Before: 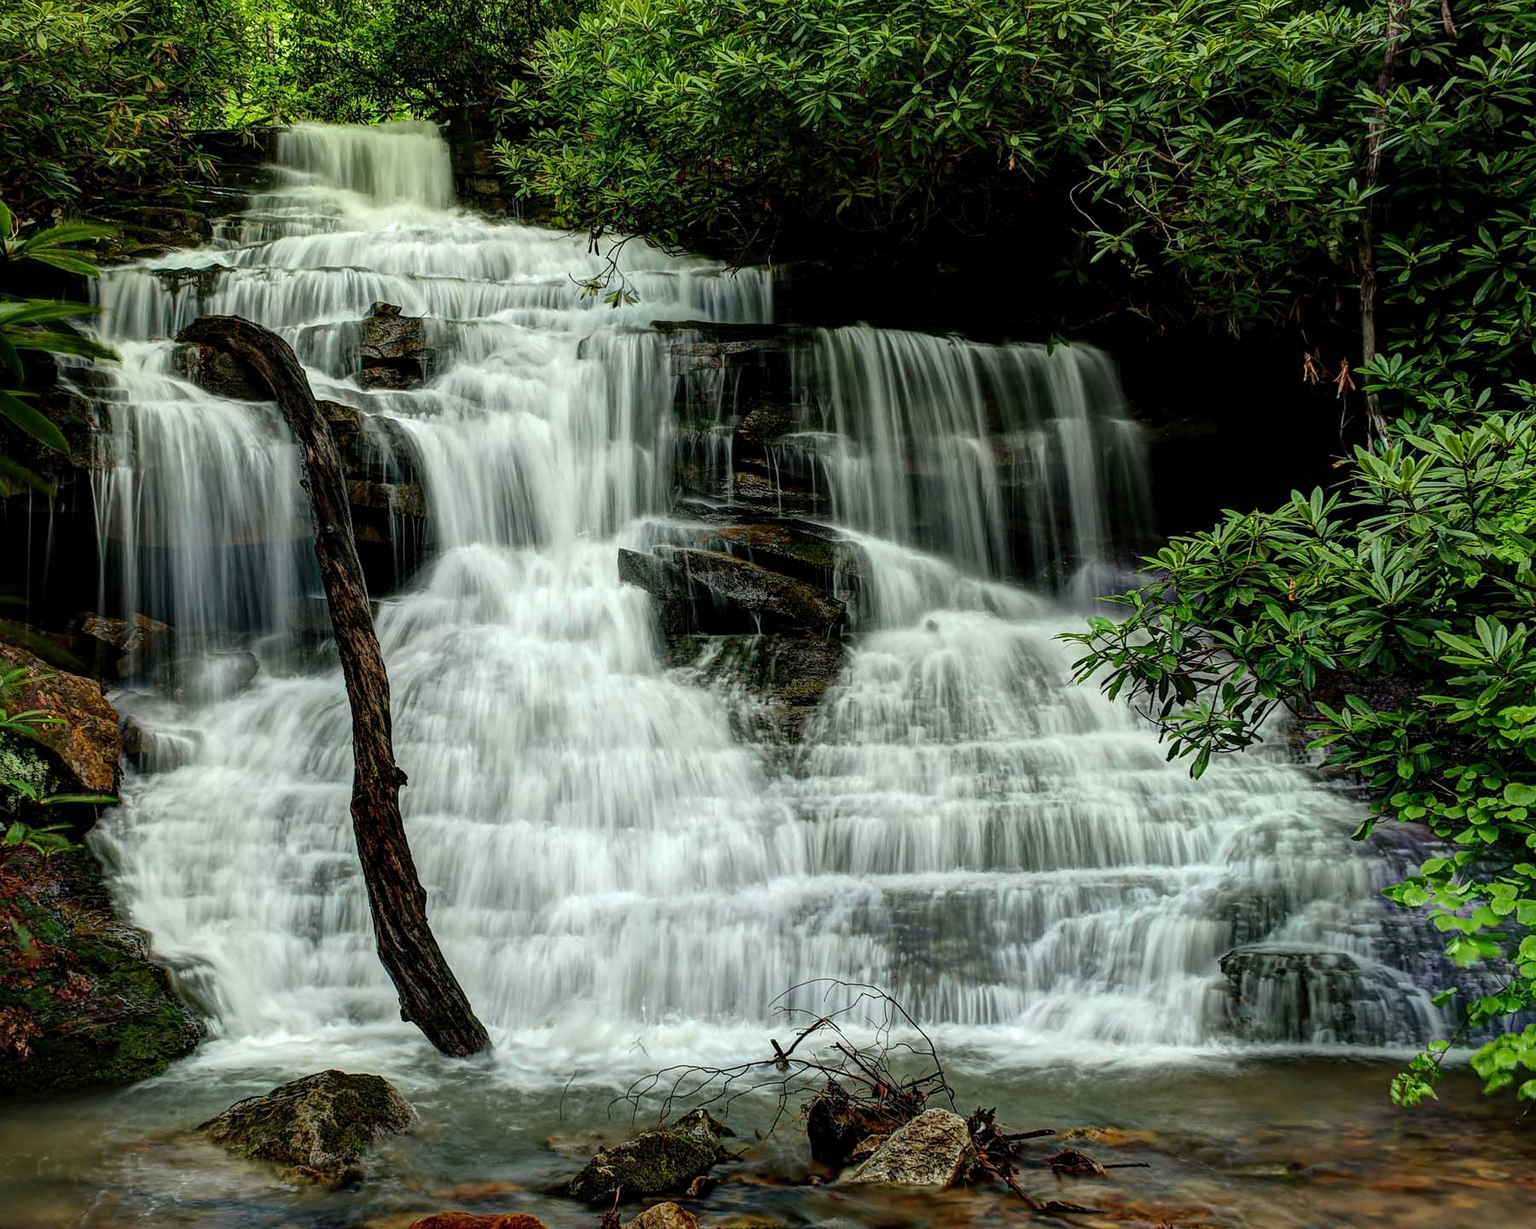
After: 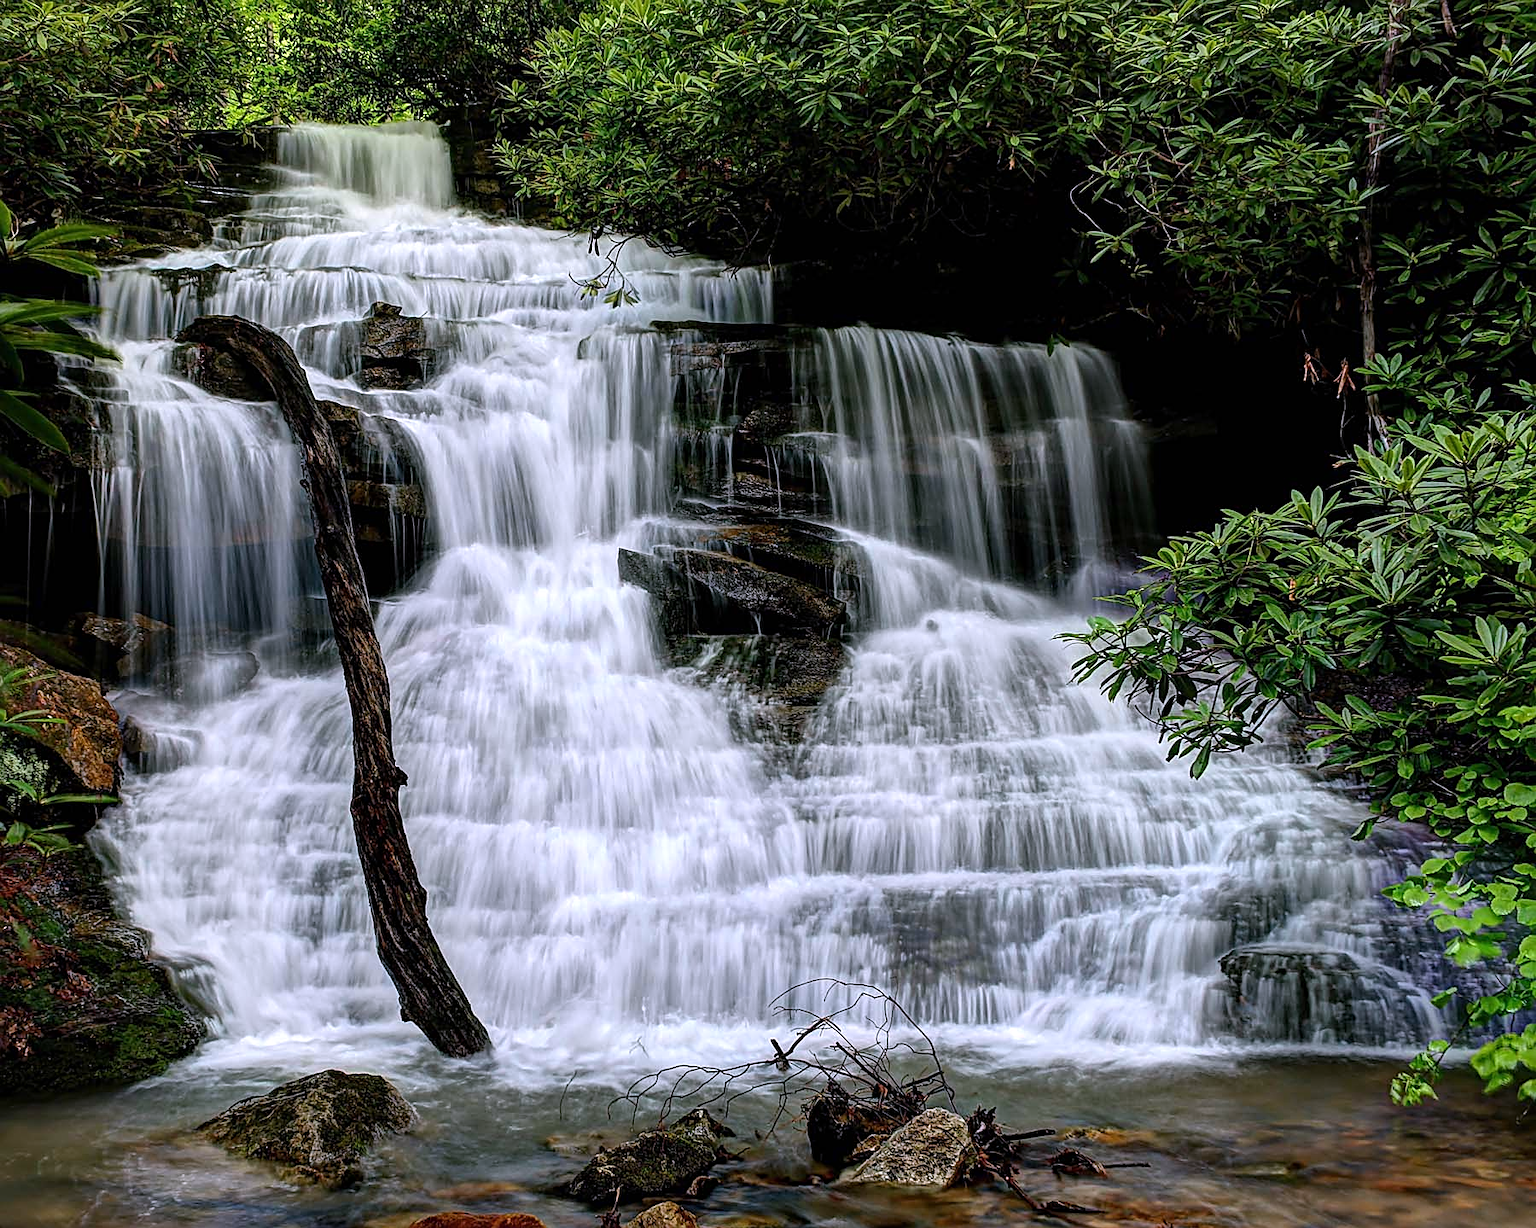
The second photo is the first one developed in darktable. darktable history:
white balance: red 1.042, blue 1.17
color balance rgb: on, module defaults
sharpen: on, module defaults
